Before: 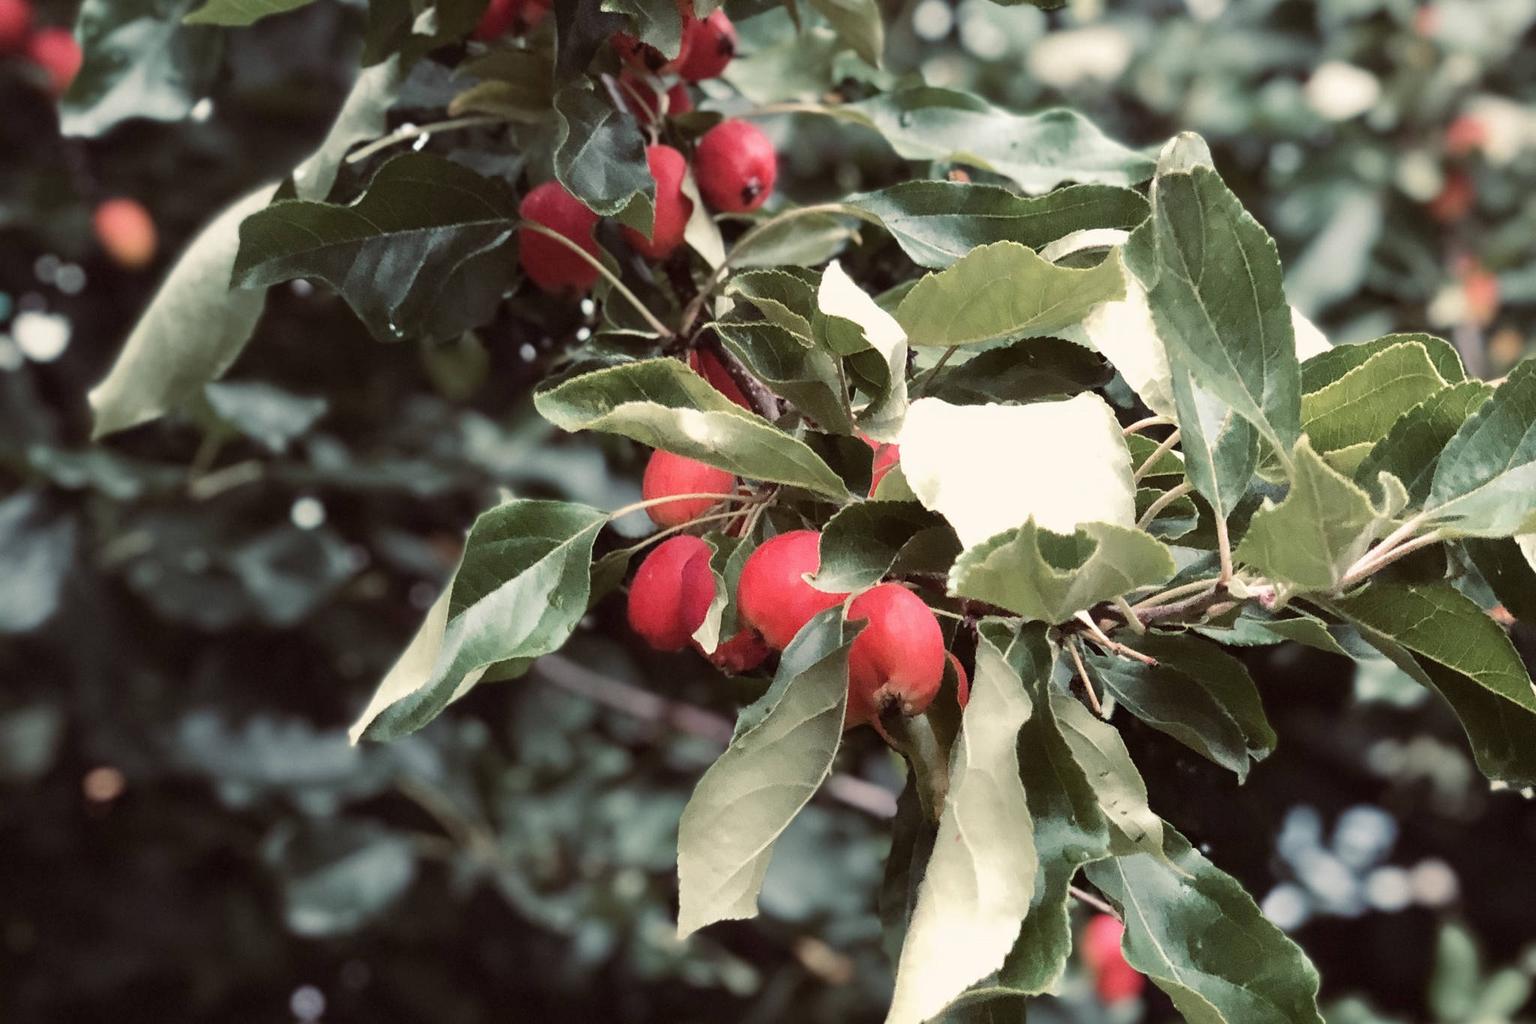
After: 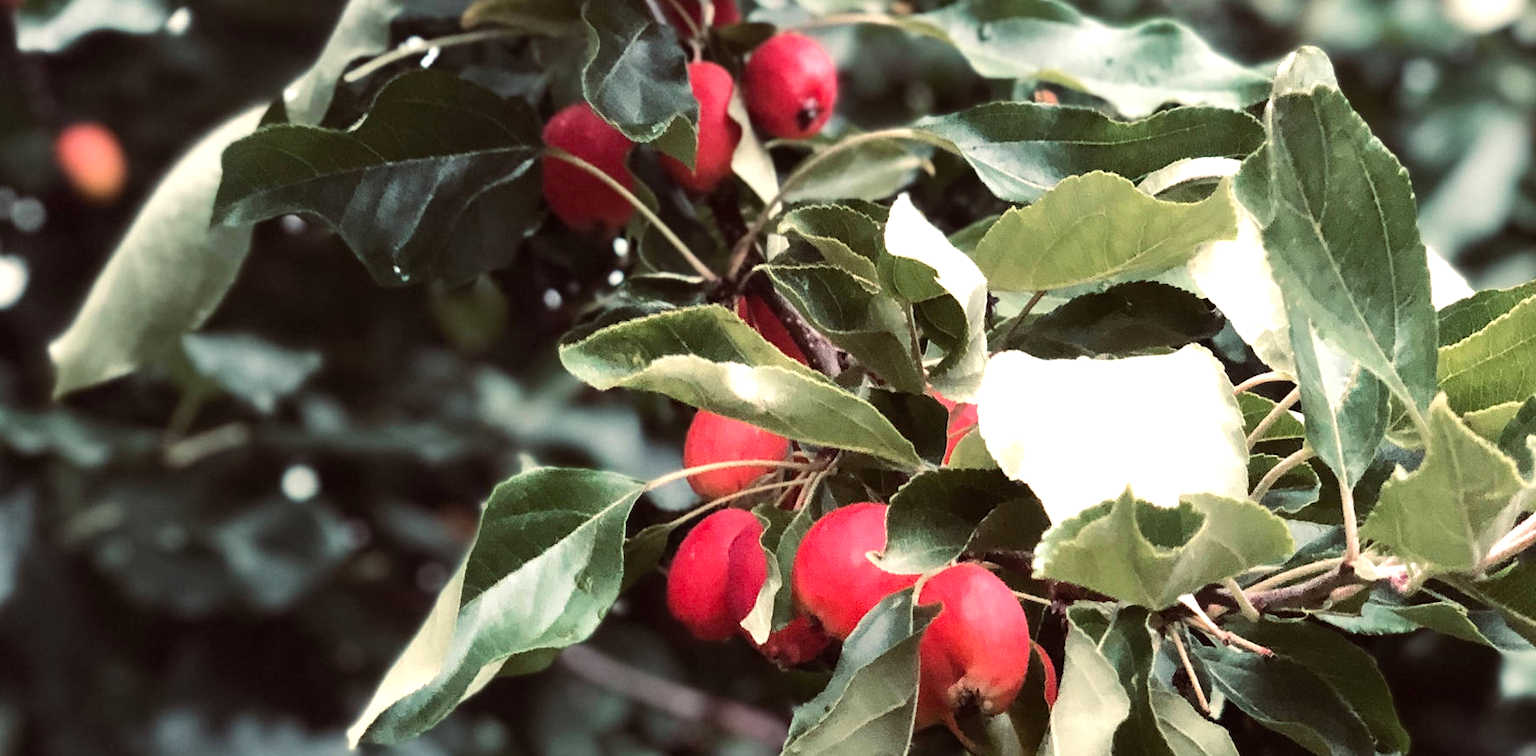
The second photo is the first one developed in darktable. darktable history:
tone equalizer: -8 EV -0.417 EV, -7 EV -0.389 EV, -6 EV -0.333 EV, -5 EV -0.222 EV, -3 EV 0.222 EV, -2 EV 0.333 EV, -1 EV 0.389 EV, +0 EV 0.417 EV, edges refinement/feathering 500, mask exposure compensation -1.57 EV, preserve details no
crop: left 3.015%, top 8.969%, right 9.647%, bottom 26.457%
